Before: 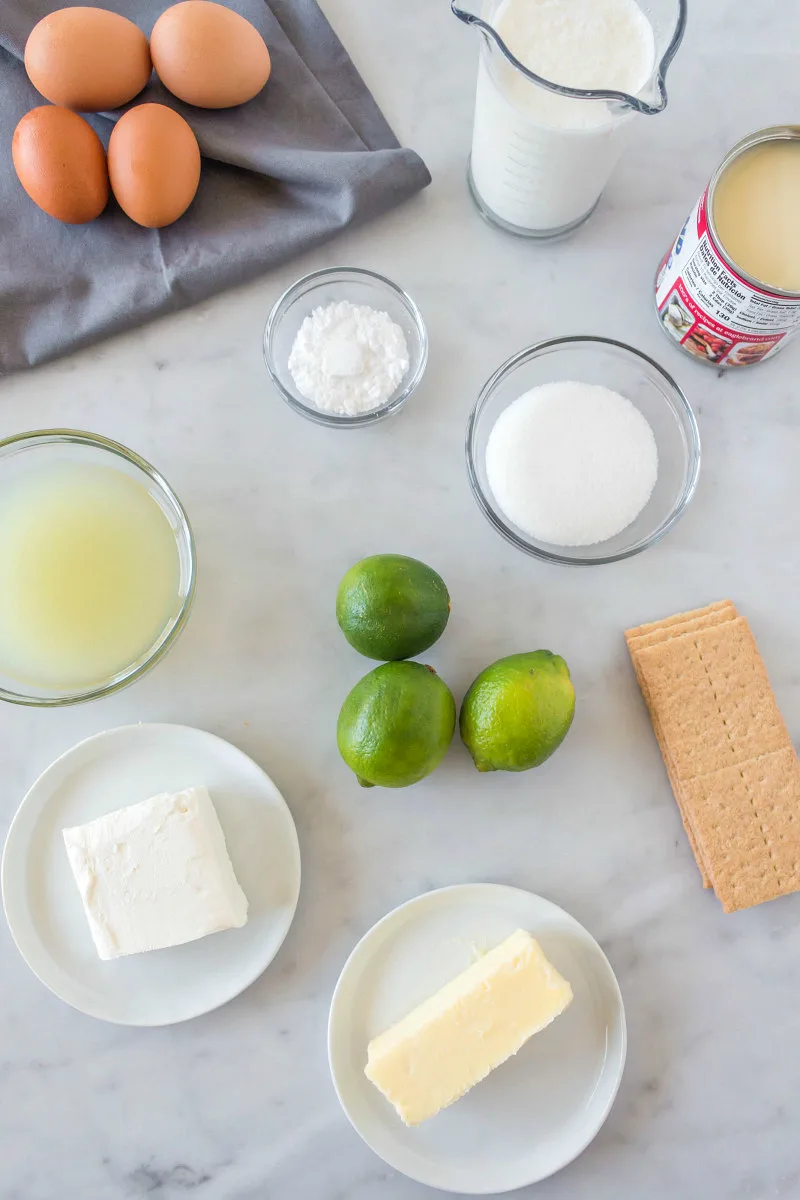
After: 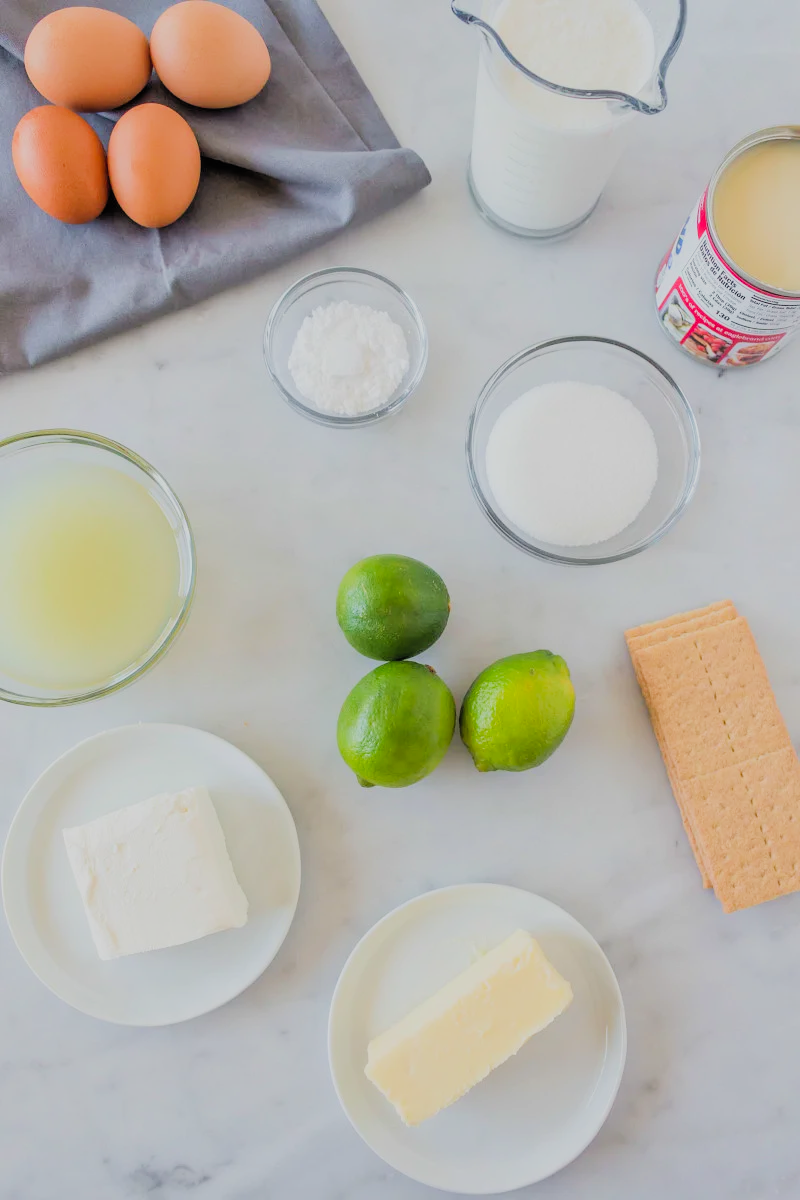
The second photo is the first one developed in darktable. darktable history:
filmic rgb: black relative exposure -6.99 EV, white relative exposure 5.64 EV, hardness 2.85
contrast brightness saturation: brightness 0.087, saturation 0.191
